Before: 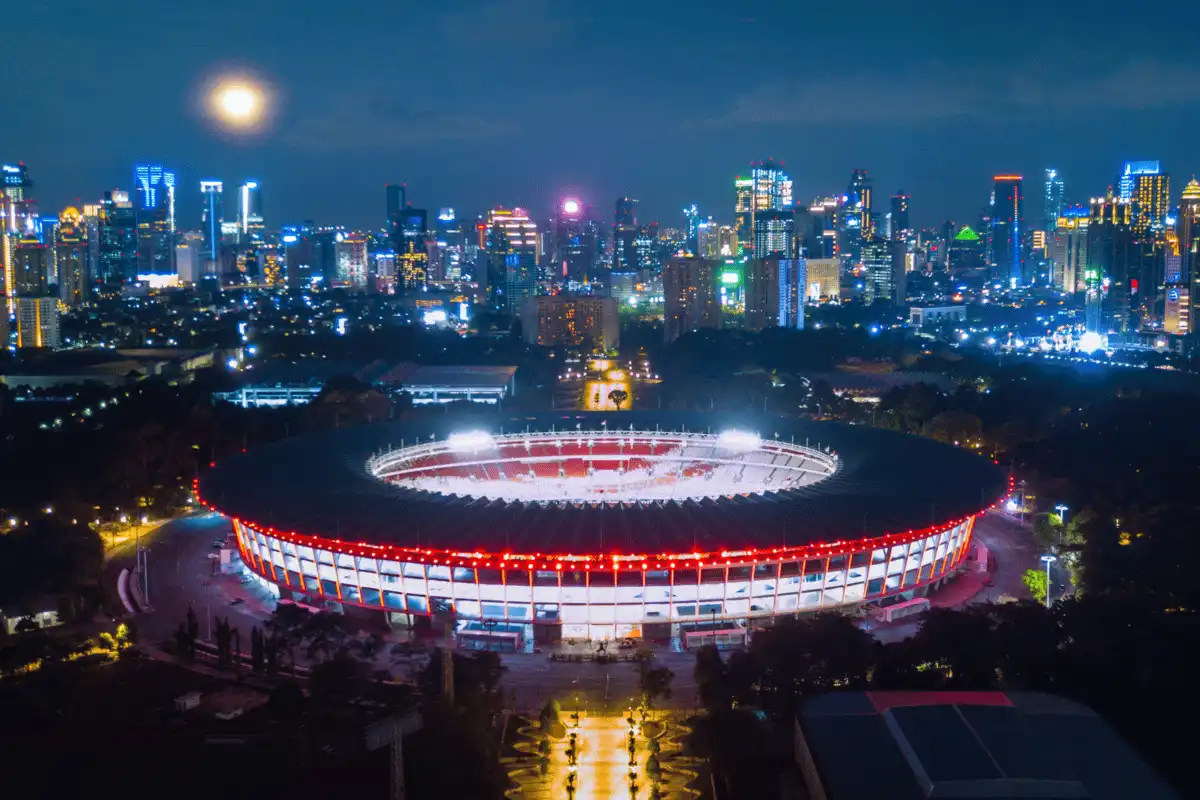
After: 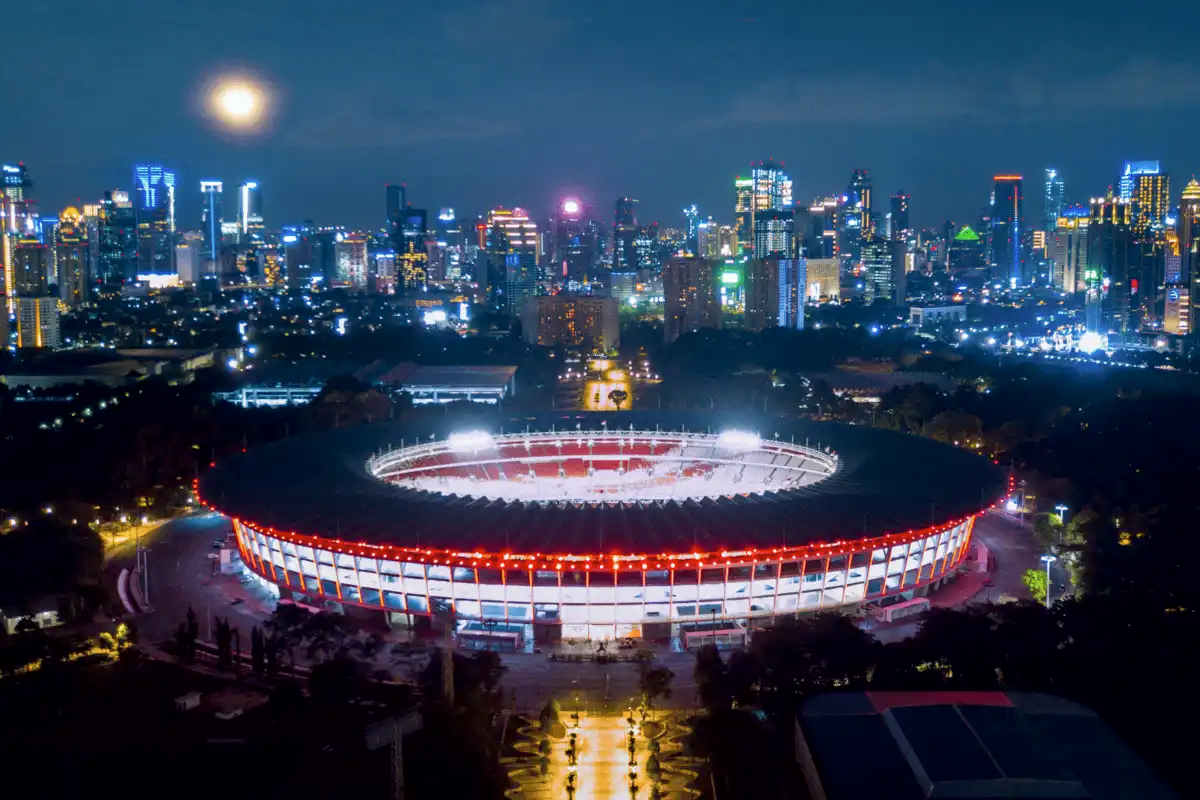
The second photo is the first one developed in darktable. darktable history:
contrast brightness saturation: saturation -0.1
exposure: black level correction 0.005, exposure 0.001 EV, compensate highlight preservation false
